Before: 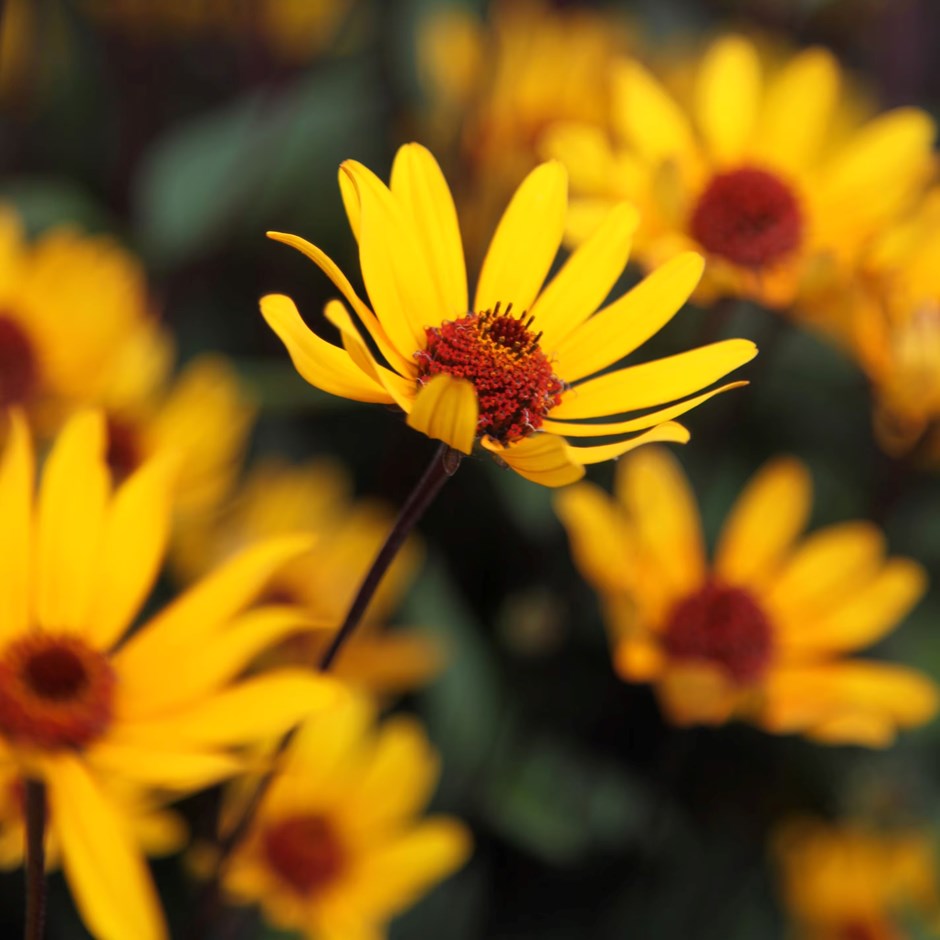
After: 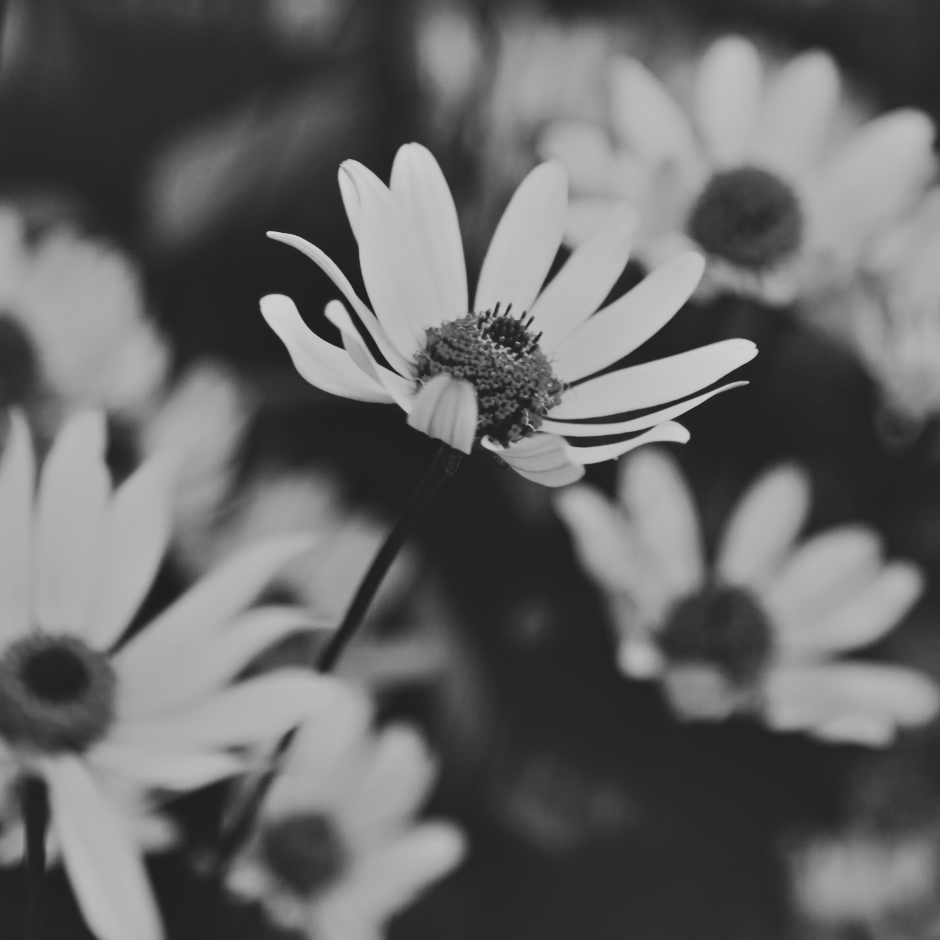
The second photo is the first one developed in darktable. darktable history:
shadows and highlights: low approximation 0.01, soften with gaussian
monochrome: a 14.95, b -89.96
white balance: red 0.978, blue 0.999
tone curve: curves: ch0 [(0, 0) (0.003, 0.13) (0.011, 0.13) (0.025, 0.134) (0.044, 0.136) (0.069, 0.139) (0.1, 0.144) (0.136, 0.151) (0.177, 0.171) (0.224, 0.2) (0.277, 0.247) (0.335, 0.318) (0.399, 0.412) (0.468, 0.536) (0.543, 0.659) (0.623, 0.746) (0.709, 0.812) (0.801, 0.871) (0.898, 0.915) (1, 1)], preserve colors none
